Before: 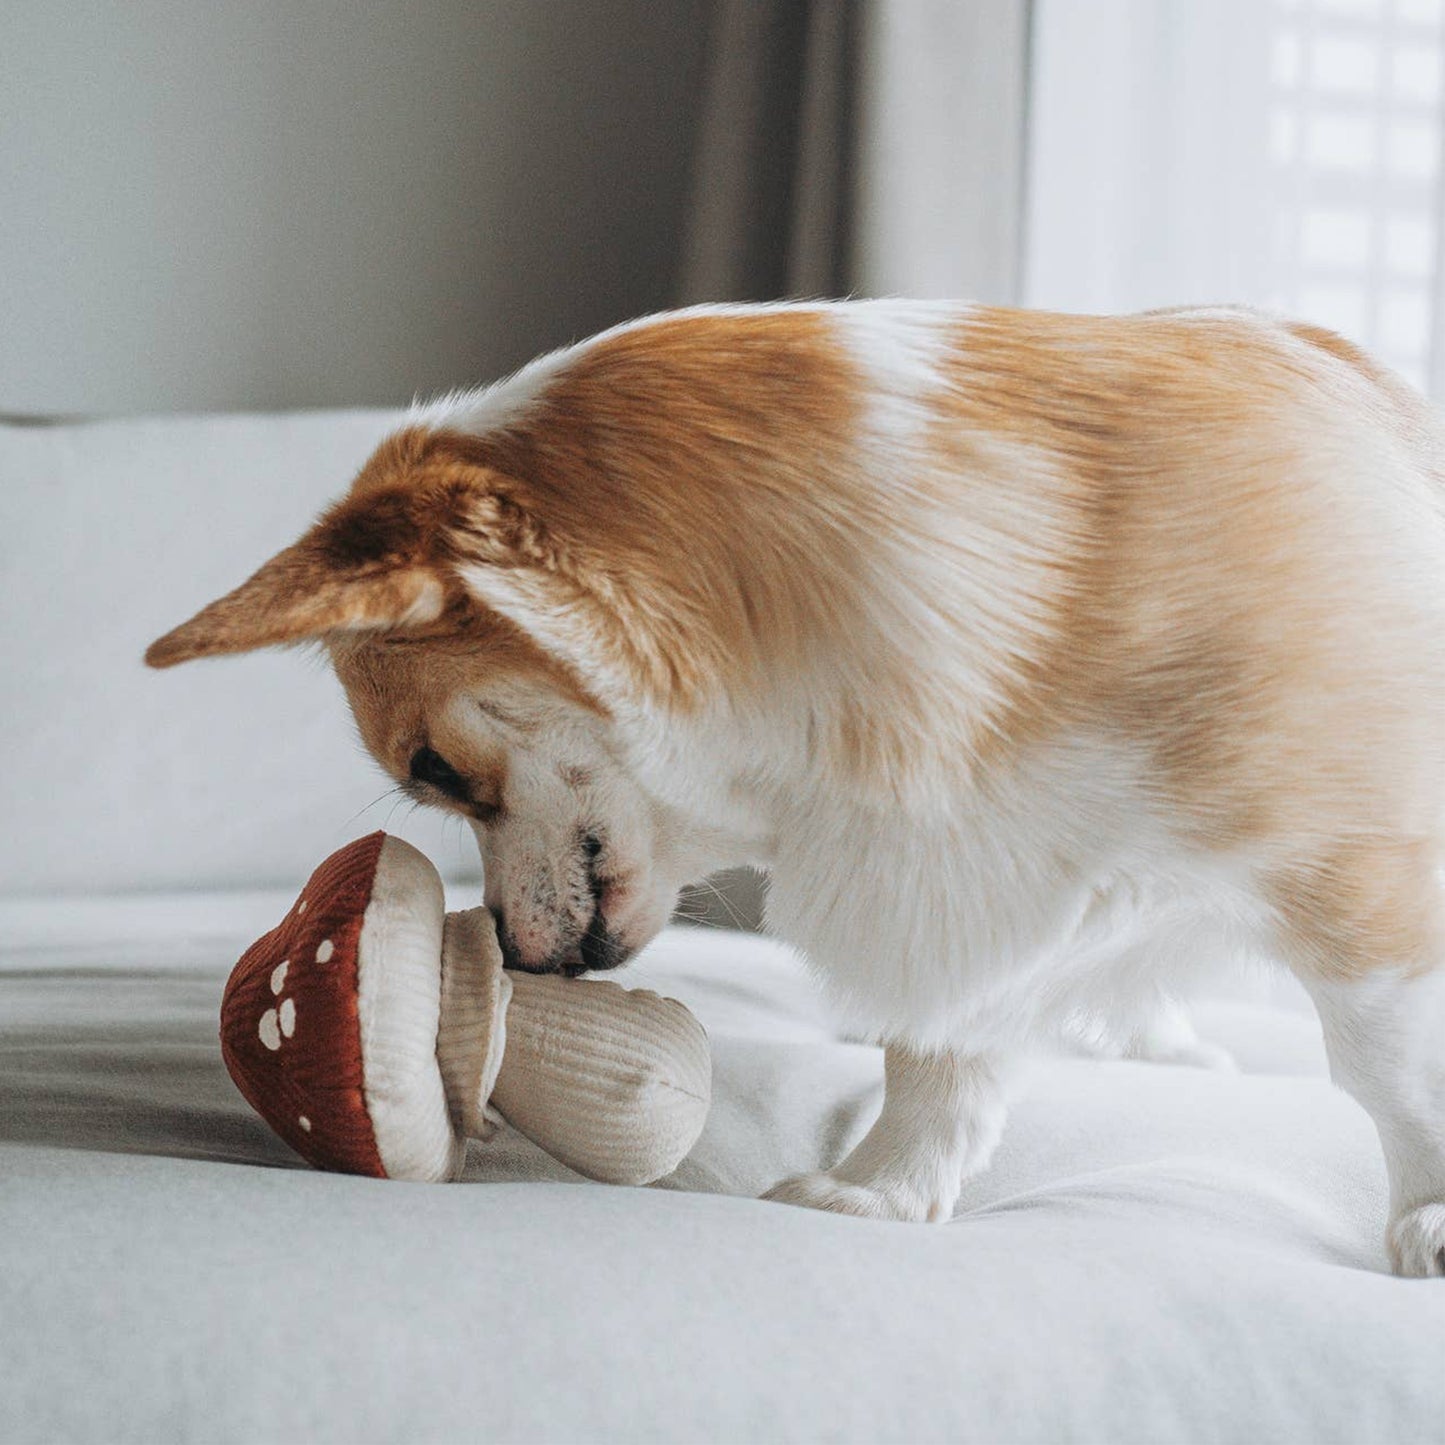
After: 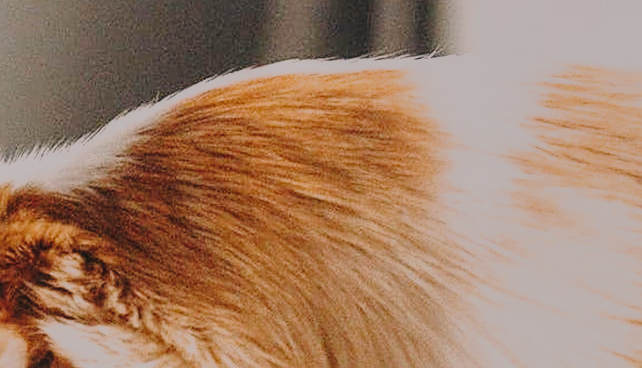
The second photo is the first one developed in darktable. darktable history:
filmic rgb: black relative exposure -13.02 EV, white relative exposure 4 EV, target white luminance 85.032%, hardness 6.28, latitude 42.66%, contrast 0.865, shadows ↔ highlights balance 9.08%
crop: left 28.795%, top 16.854%, right 26.743%, bottom 57.657%
tone curve: curves: ch0 [(0, 0) (0.003, 0.09) (0.011, 0.095) (0.025, 0.097) (0.044, 0.108) (0.069, 0.117) (0.1, 0.129) (0.136, 0.151) (0.177, 0.185) (0.224, 0.229) (0.277, 0.299) (0.335, 0.379) (0.399, 0.469) (0.468, 0.55) (0.543, 0.629) (0.623, 0.702) (0.709, 0.775) (0.801, 0.85) (0.898, 0.91) (1, 1)], preserve colors none
sharpen: amount 0.596
color balance rgb: highlights gain › chroma 4.532%, highlights gain › hue 32.14°, perceptual saturation grading › global saturation 0.065%, perceptual saturation grading › highlights -19.681%, perceptual saturation grading › shadows 20.621%, global vibrance 24.547%
local contrast: on, module defaults
exposure: black level correction 0.002, compensate exposure bias true, compensate highlight preservation false
